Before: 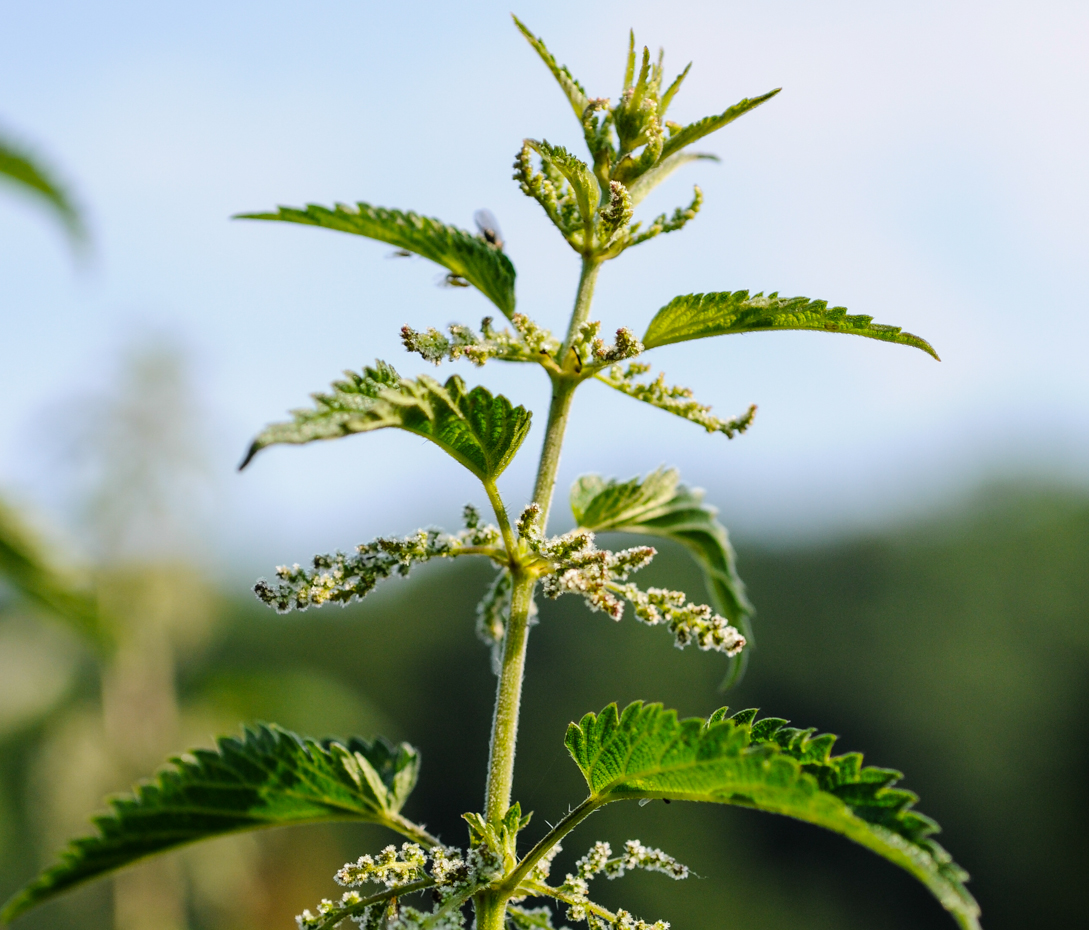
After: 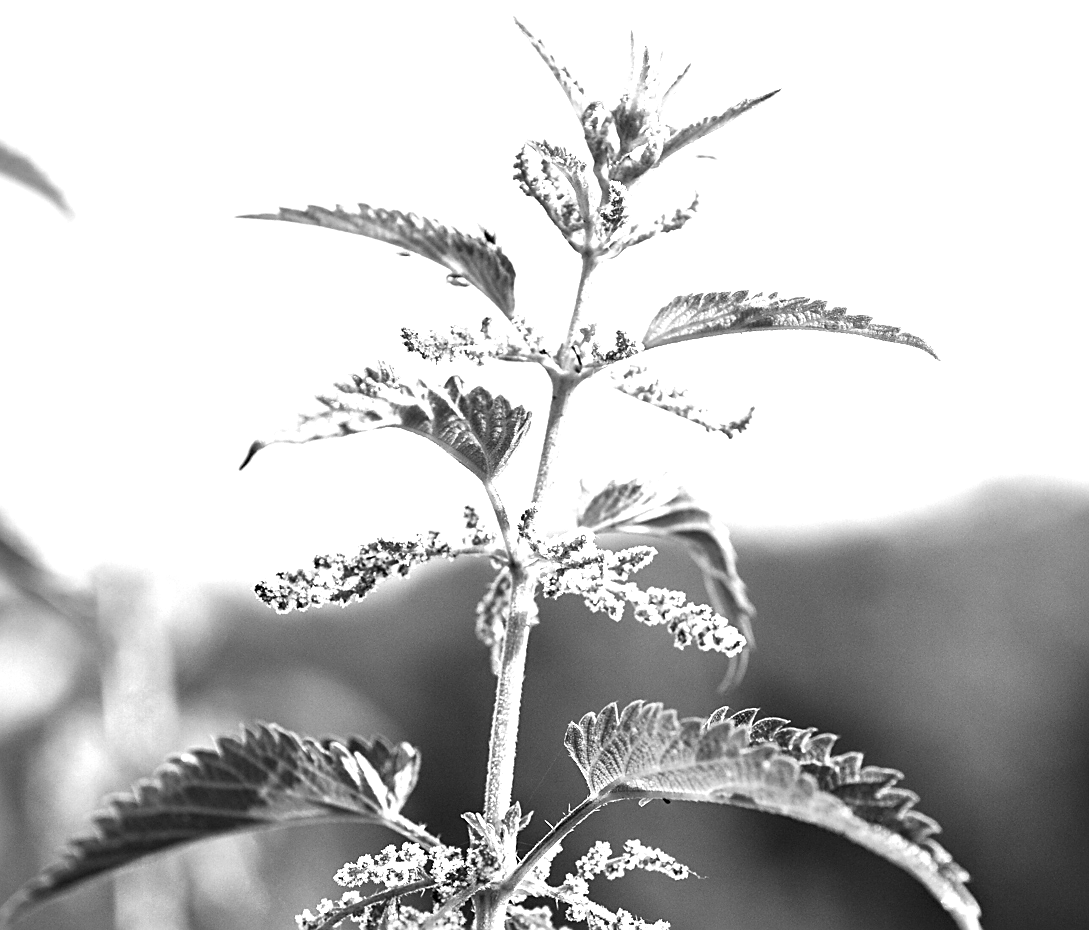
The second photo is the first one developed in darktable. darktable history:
sharpen: on, module defaults
haze removal: compatibility mode true, adaptive false
exposure: exposure 2.04 EV, compensate highlight preservation false
color zones: curves: ch0 [(0.004, 0.588) (0.116, 0.636) (0.259, 0.476) (0.423, 0.464) (0.75, 0.5)]; ch1 [(0, 0) (0.143, 0) (0.286, 0) (0.429, 0) (0.571, 0) (0.714, 0) (0.857, 0)], mix 42.86%
color balance rgb: shadows lift › luminance -29.004%, shadows lift › chroma 14.77%, shadows lift › hue 271.3°, power › chroma 0.67%, power › hue 60°, shadows fall-off 298.912%, white fulcrum 2 EV, highlights fall-off 299.37%, perceptual saturation grading › global saturation 14.246%, perceptual saturation grading › highlights -25.222%, perceptual saturation grading › shadows 29.644%, mask middle-gray fulcrum 99.995%, contrast gray fulcrum 38.297%, contrast -10.603%
